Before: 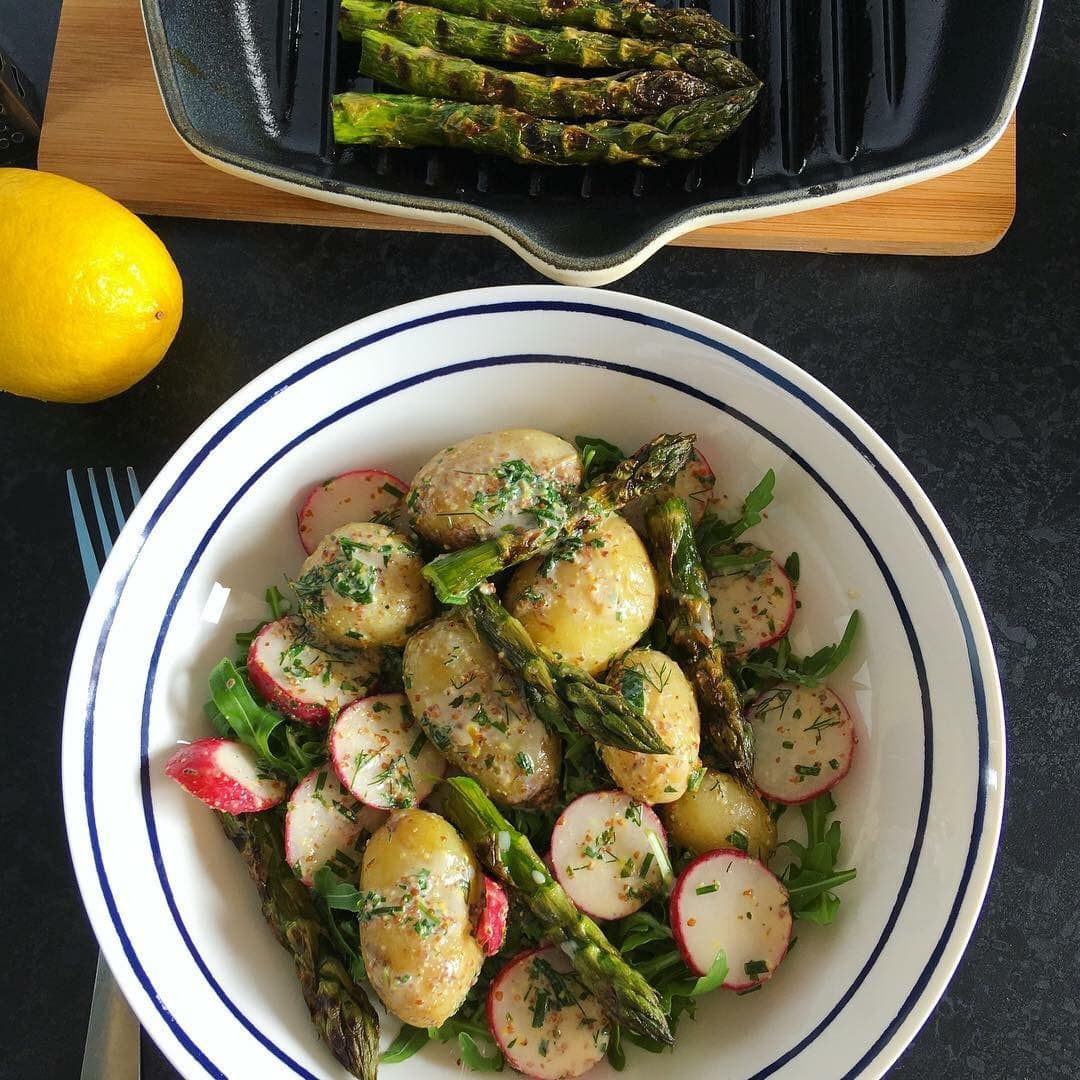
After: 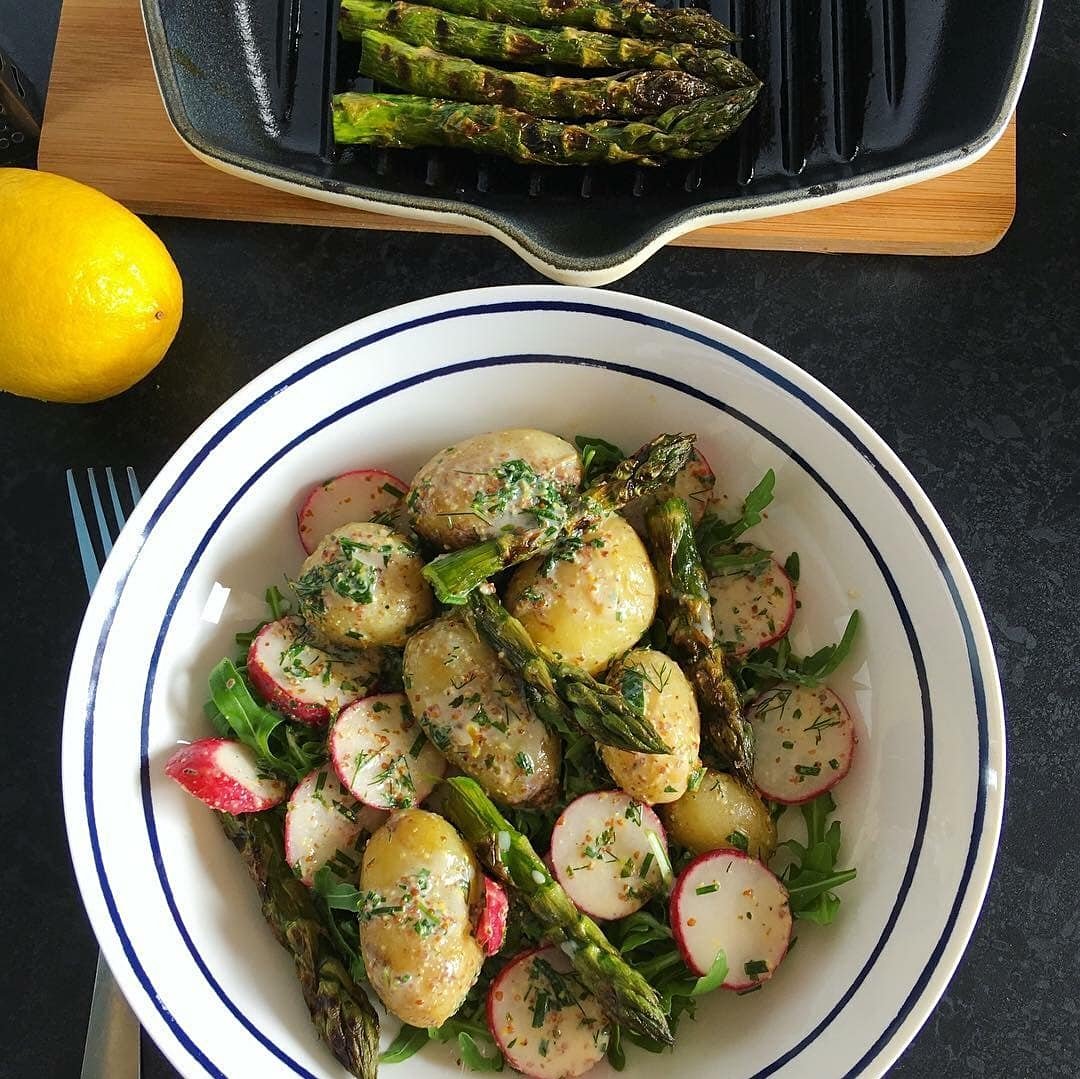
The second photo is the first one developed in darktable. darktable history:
exposure: compensate highlight preservation false
sharpen: amount 0.202
crop: bottom 0.066%
